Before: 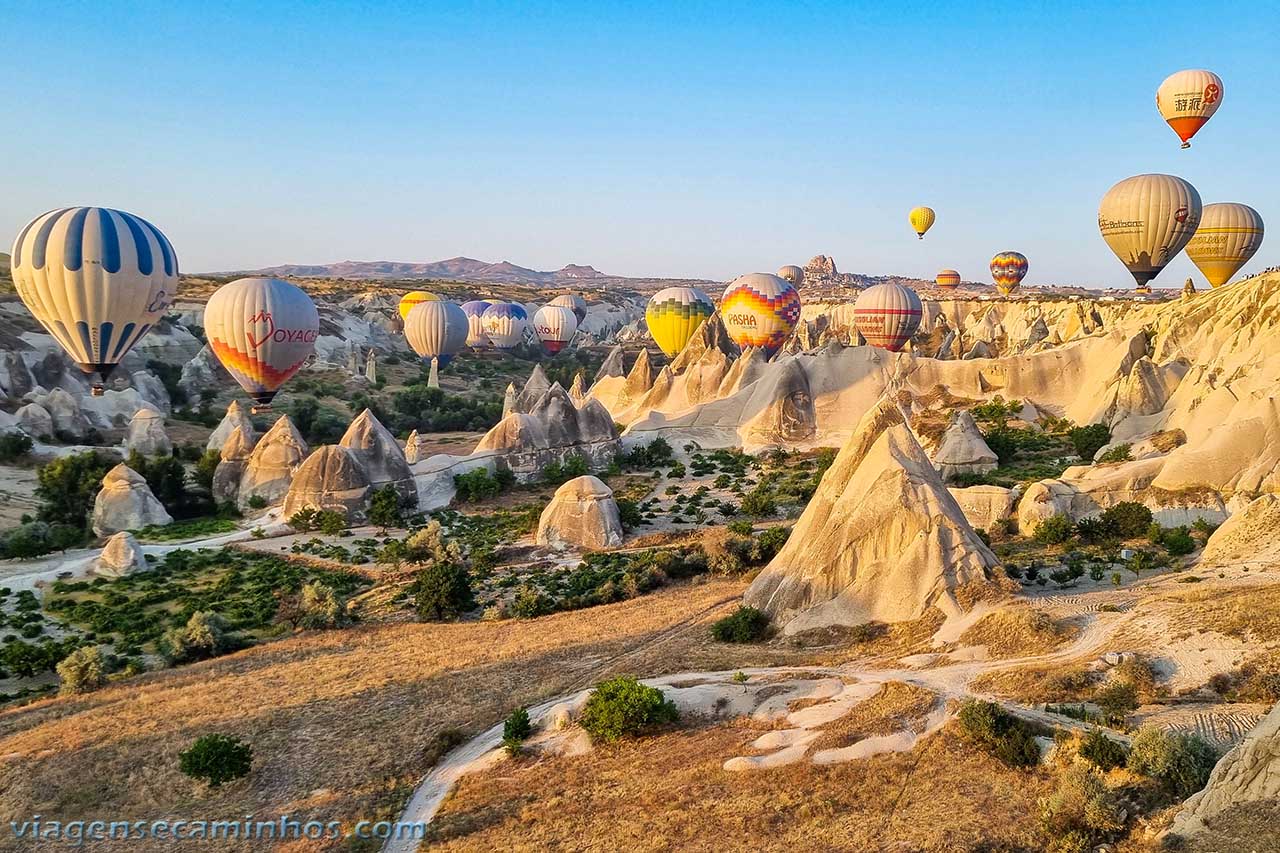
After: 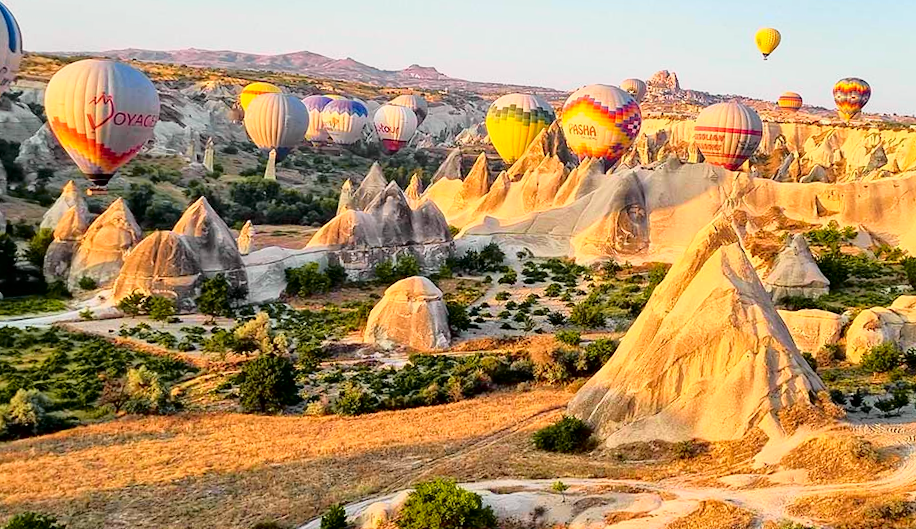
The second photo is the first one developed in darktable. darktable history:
crop and rotate: angle -3.37°, left 9.79%, top 20.73%, right 12.42%, bottom 11.82%
exposure: black level correction 0.001, compensate highlight preservation false
tone curve: curves: ch0 [(0, 0) (0.062, 0.023) (0.168, 0.142) (0.359, 0.44) (0.469, 0.544) (0.634, 0.722) (0.839, 0.909) (0.998, 0.978)]; ch1 [(0, 0) (0.437, 0.453) (0.472, 0.47) (0.502, 0.504) (0.527, 0.546) (0.568, 0.619) (0.608, 0.665) (0.669, 0.748) (0.859, 0.899) (1, 1)]; ch2 [(0, 0) (0.33, 0.301) (0.421, 0.443) (0.473, 0.501) (0.504, 0.504) (0.535, 0.564) (0.575, 0.625) (0.608, 0.676) (1, 1)], color space Lab, independent channels, preserve colors none
